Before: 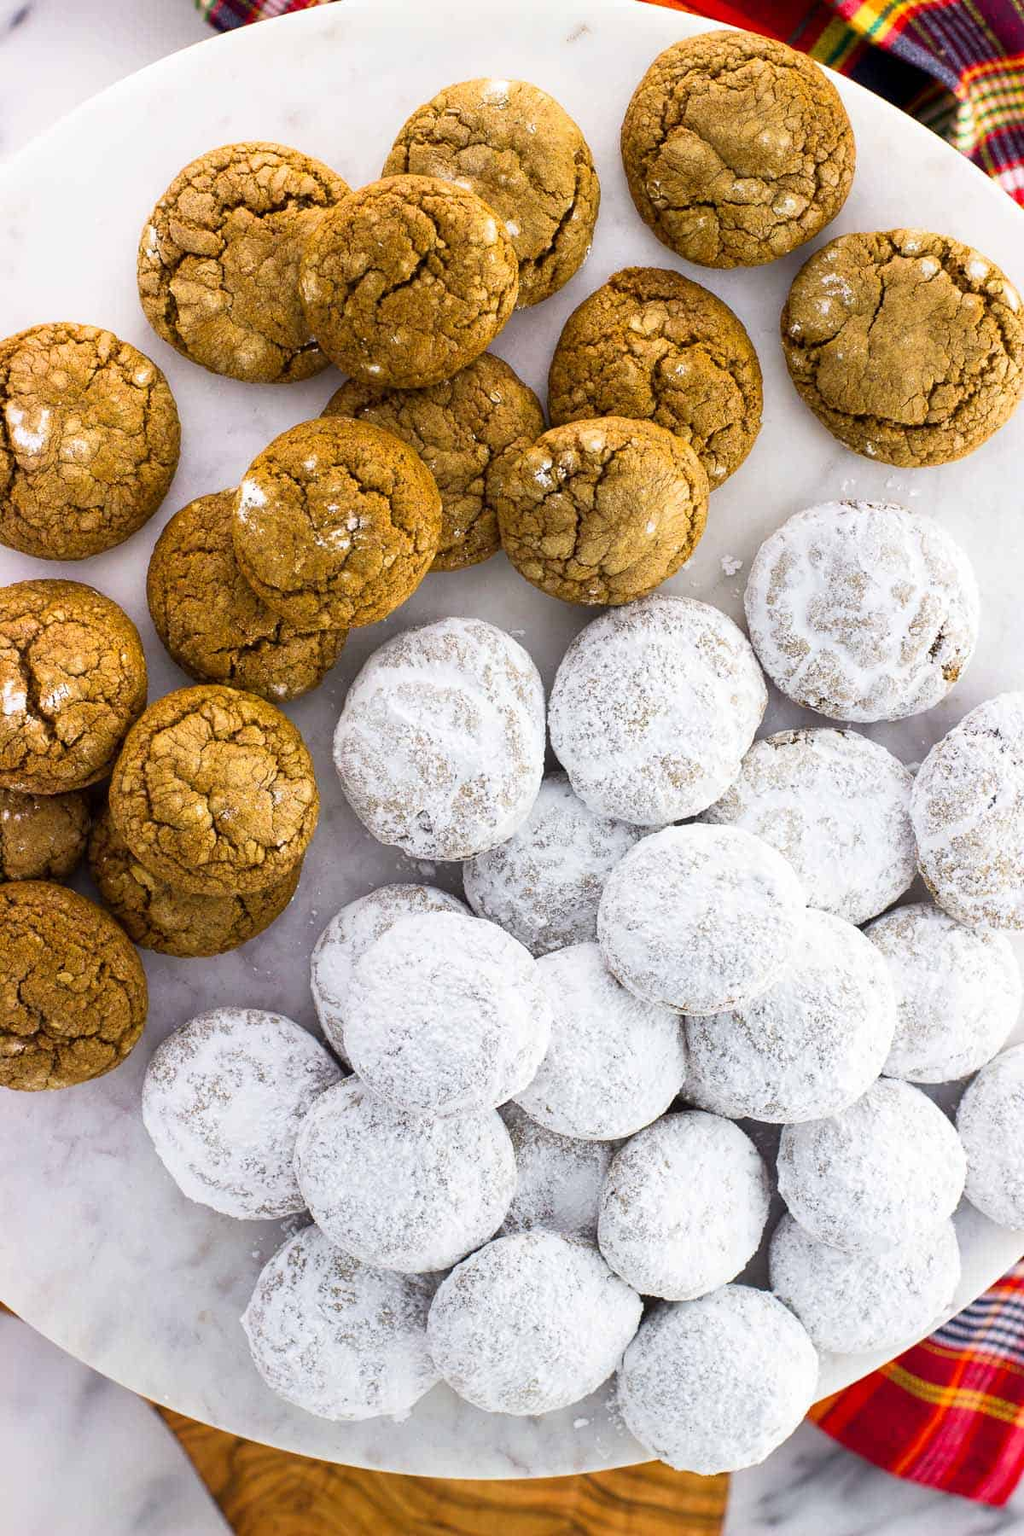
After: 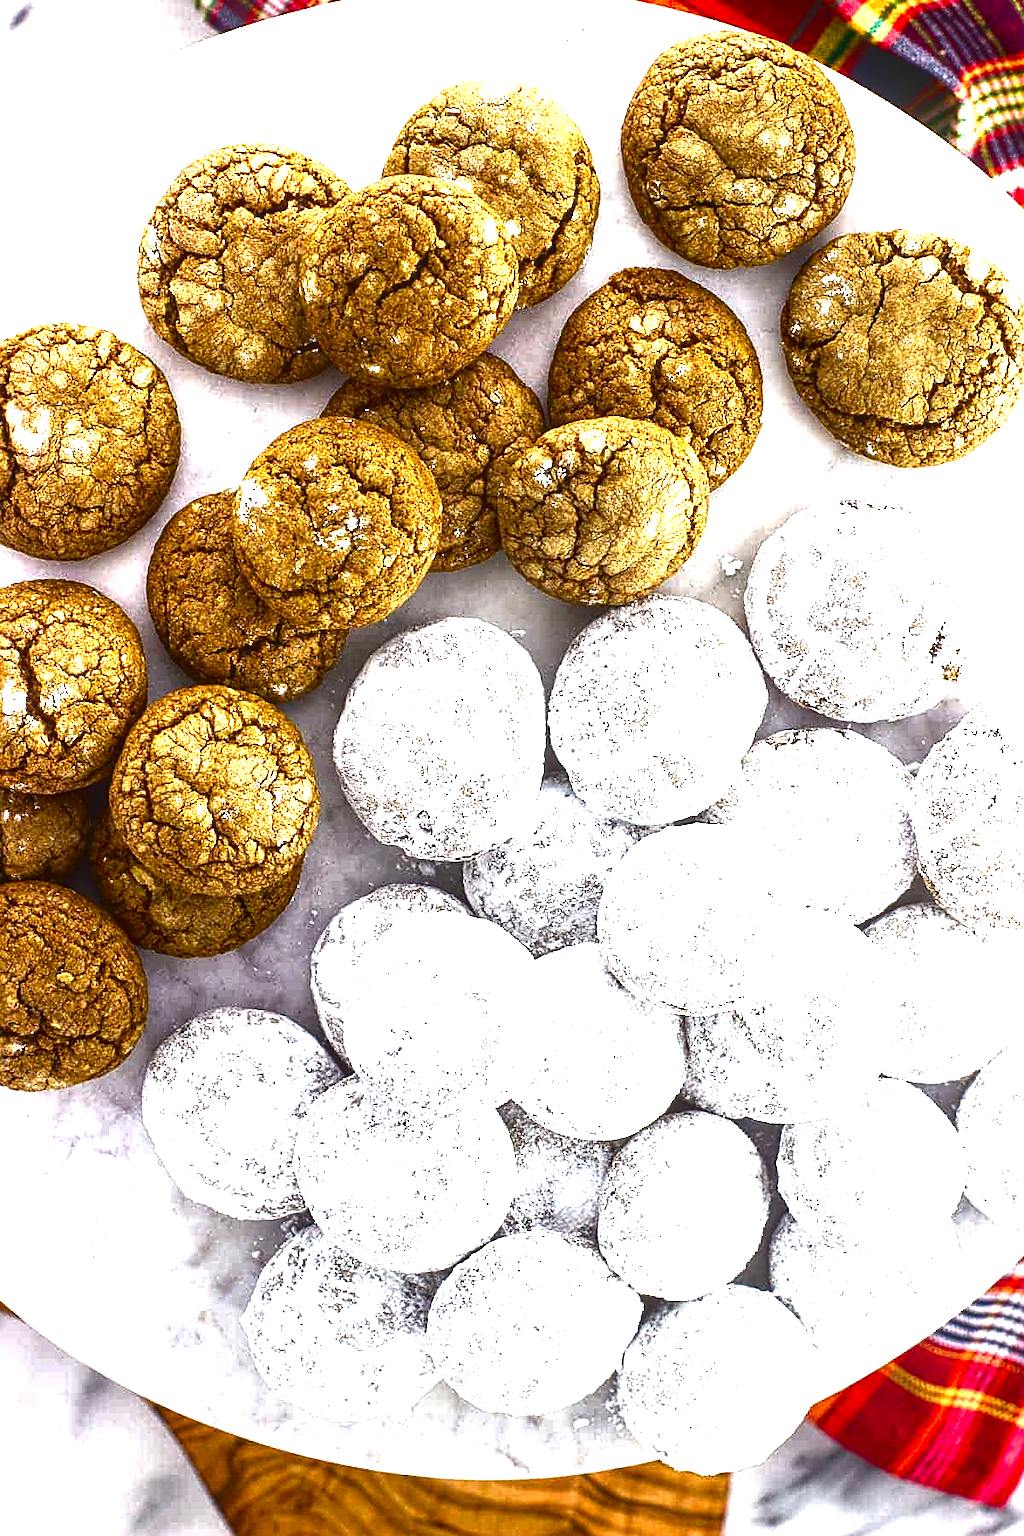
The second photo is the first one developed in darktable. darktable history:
exposure: black level correction 0, exposure 1 EV, compensate exposure bias true, compensate highlight preservation false
local contrast: on, module defaults
contrast brightness saturation: brightness -0.511
sharpen: on, module defaults
